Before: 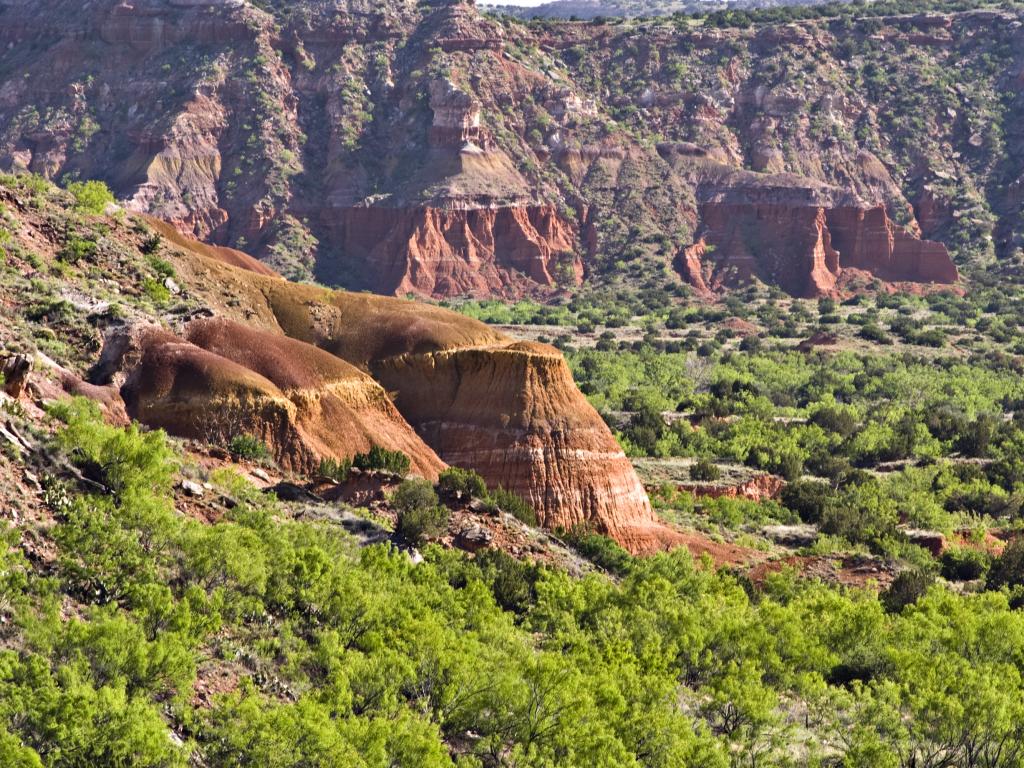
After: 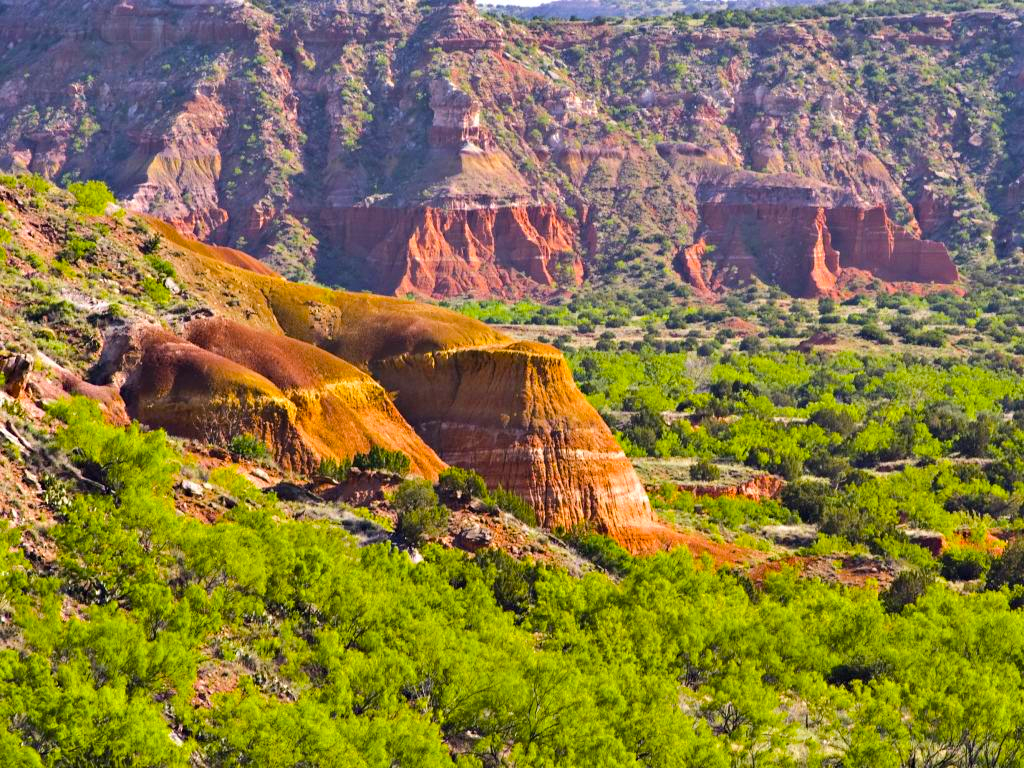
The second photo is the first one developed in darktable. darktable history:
color balance rgb: power › hue 313.13°, perceptual saturation grading › global saturation 74.355%, perceptual saturation grading › shadows -30.648%, perceptual brilliance grading › mid-tones 10.05%, perceptual brilliance grading › shadows 15.293%, global vibrance 11.097%
